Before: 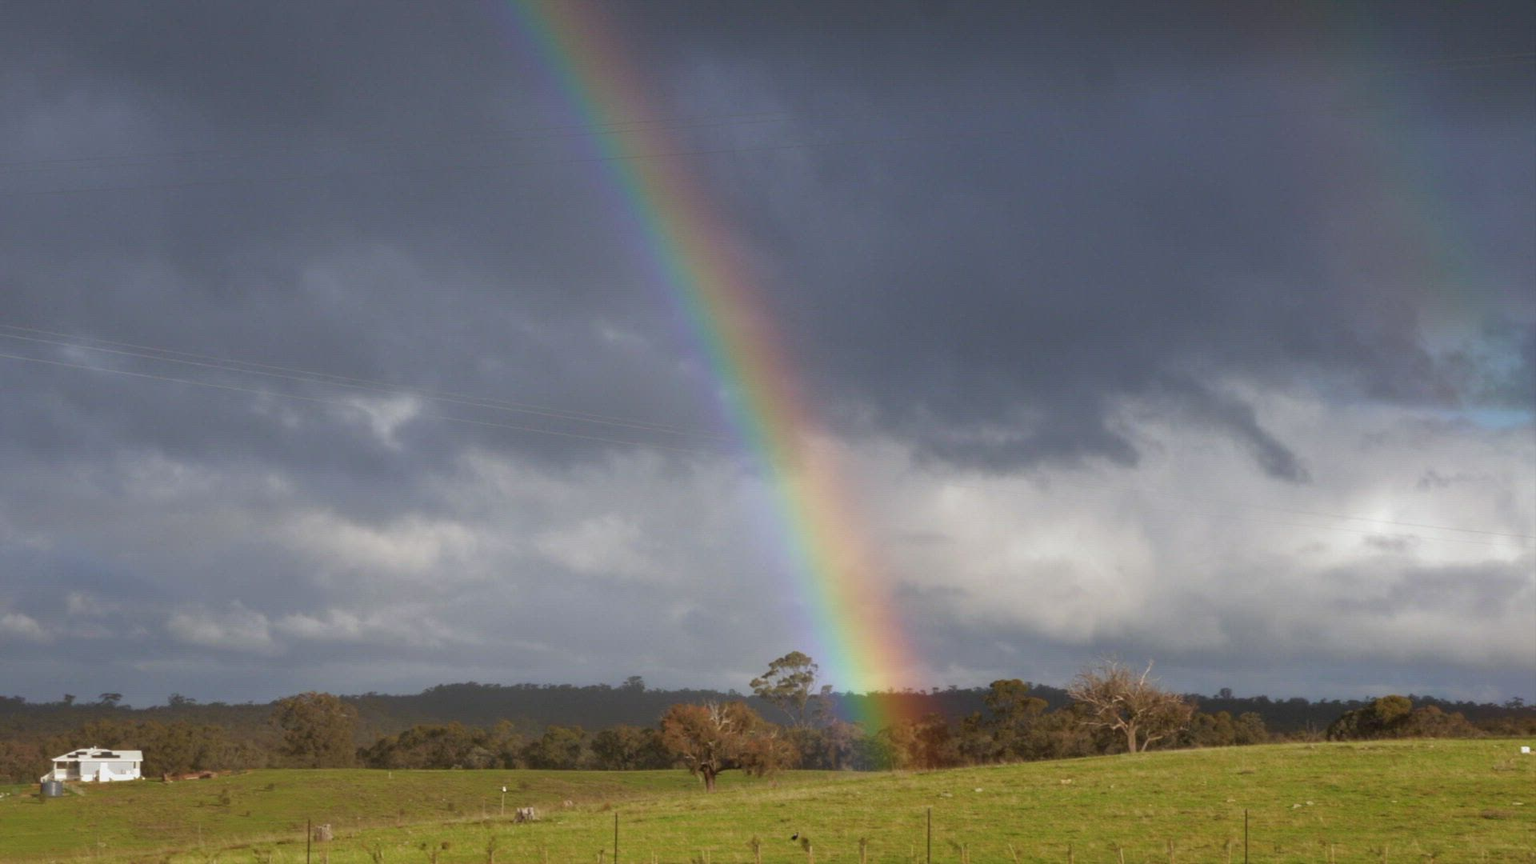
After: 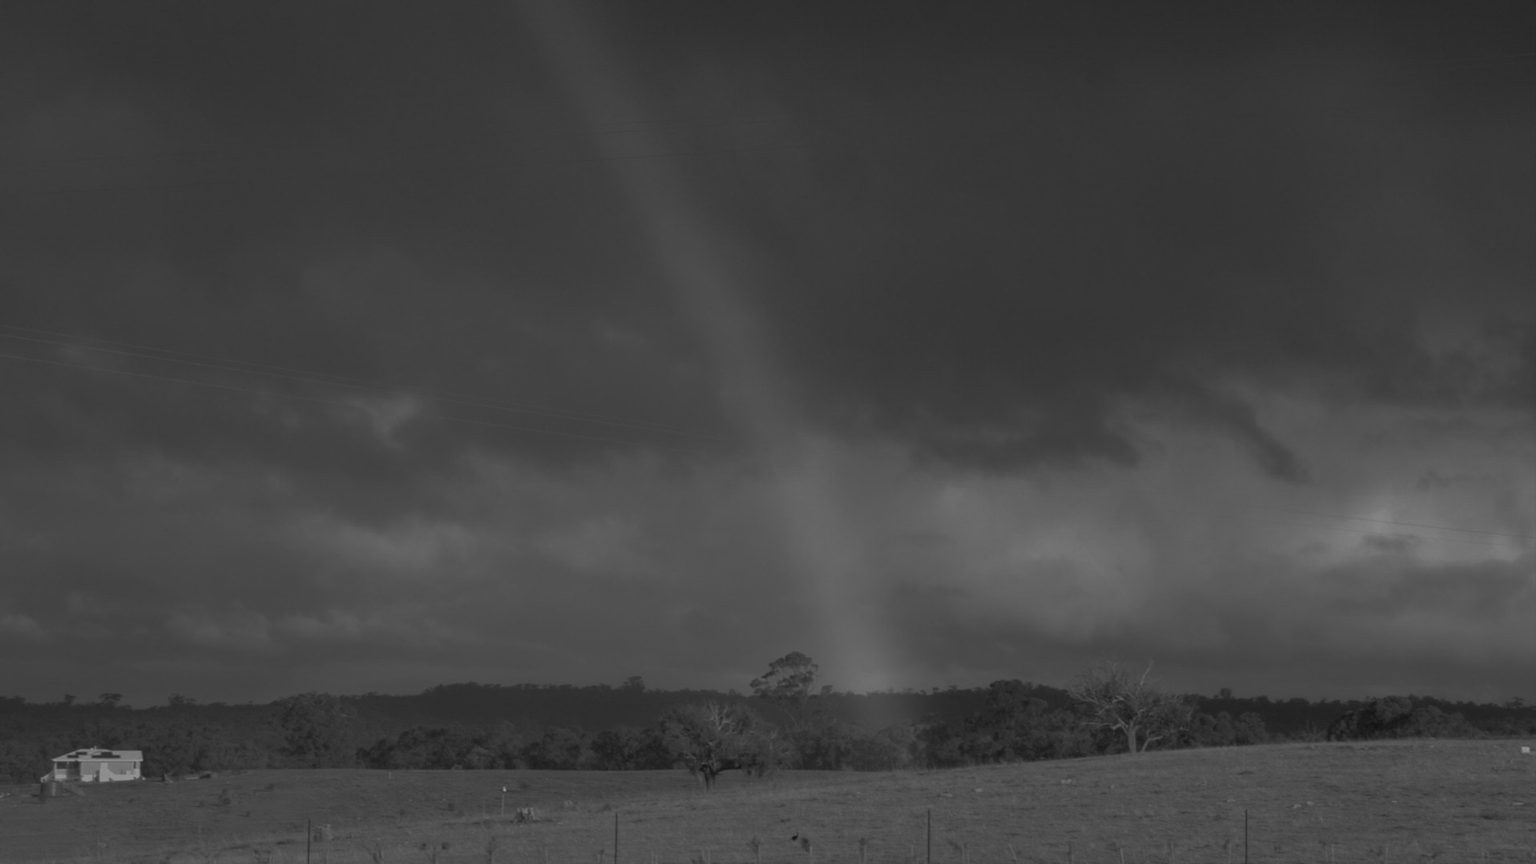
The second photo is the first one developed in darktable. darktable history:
monochrome: a 79.32, b 81.83, size 1.1
color balance rgb: shadows lift › chroma 1%, shadows lift › hue 113°, highlights gain › chroma 0.2%, highlights gain › hue 333°, perceptual saturation grading › global saturation 20%, perceptual saturation grading › highlights -50%, perceptual saturation grading › shadows 25%, contrast -10%
base curve: curves: ch0 [(0, 0) (0.826, 0.587) (1, 1)]
